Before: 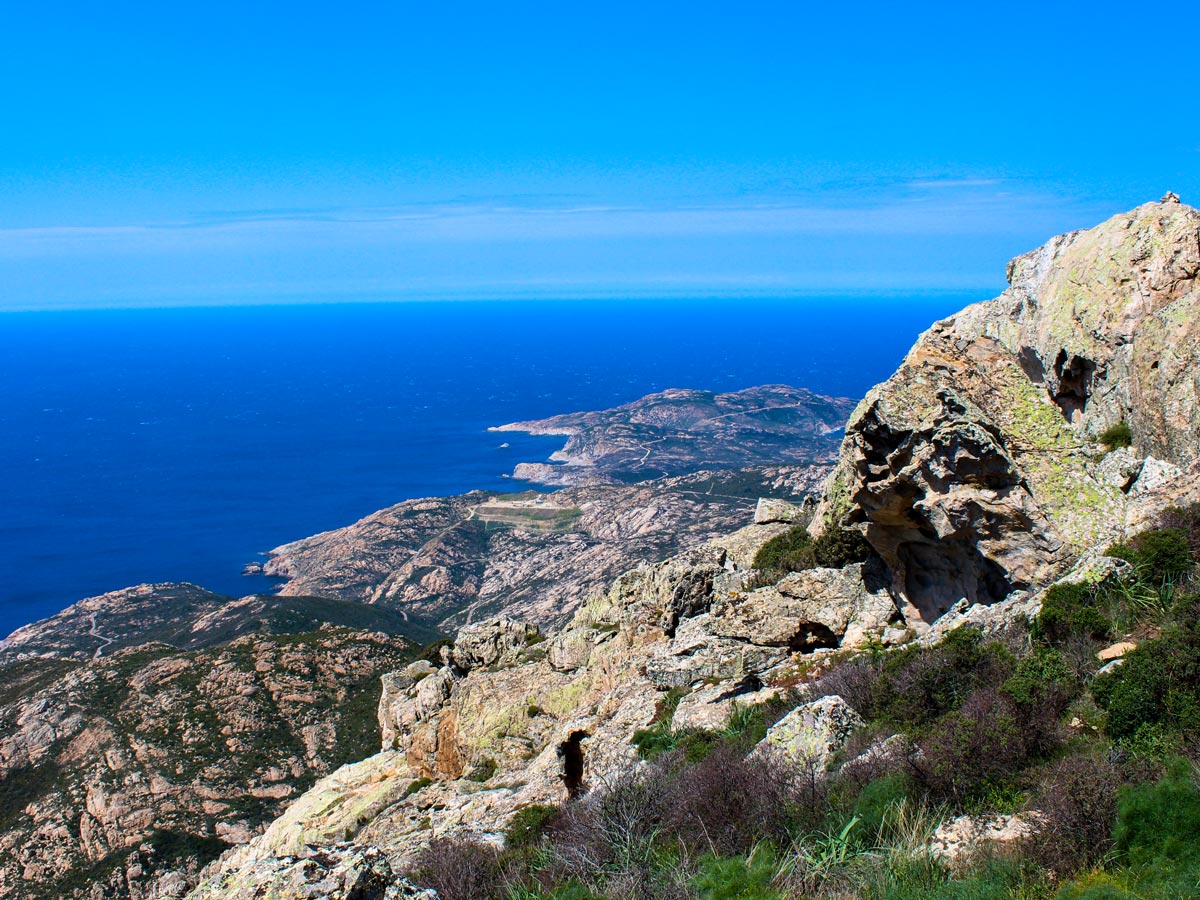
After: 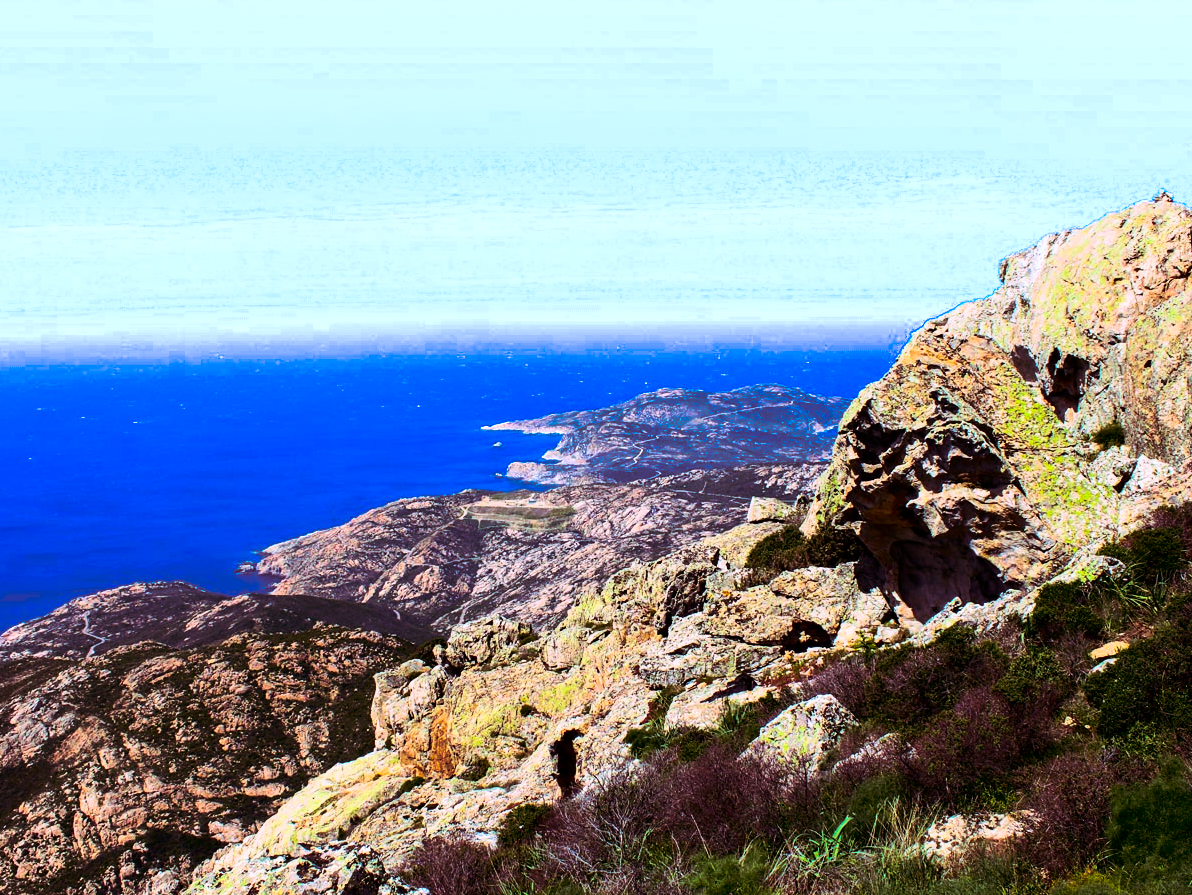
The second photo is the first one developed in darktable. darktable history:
crop and rotate: left 0.614%, top 0.179%, bottom 0.309%
split-toning: highlights › hue 298.8°, highlights › saturation 0.73, compress 41.76%
contrast brightness saturation: contrast 0.26, brightness 0.02, saturation 0.87
